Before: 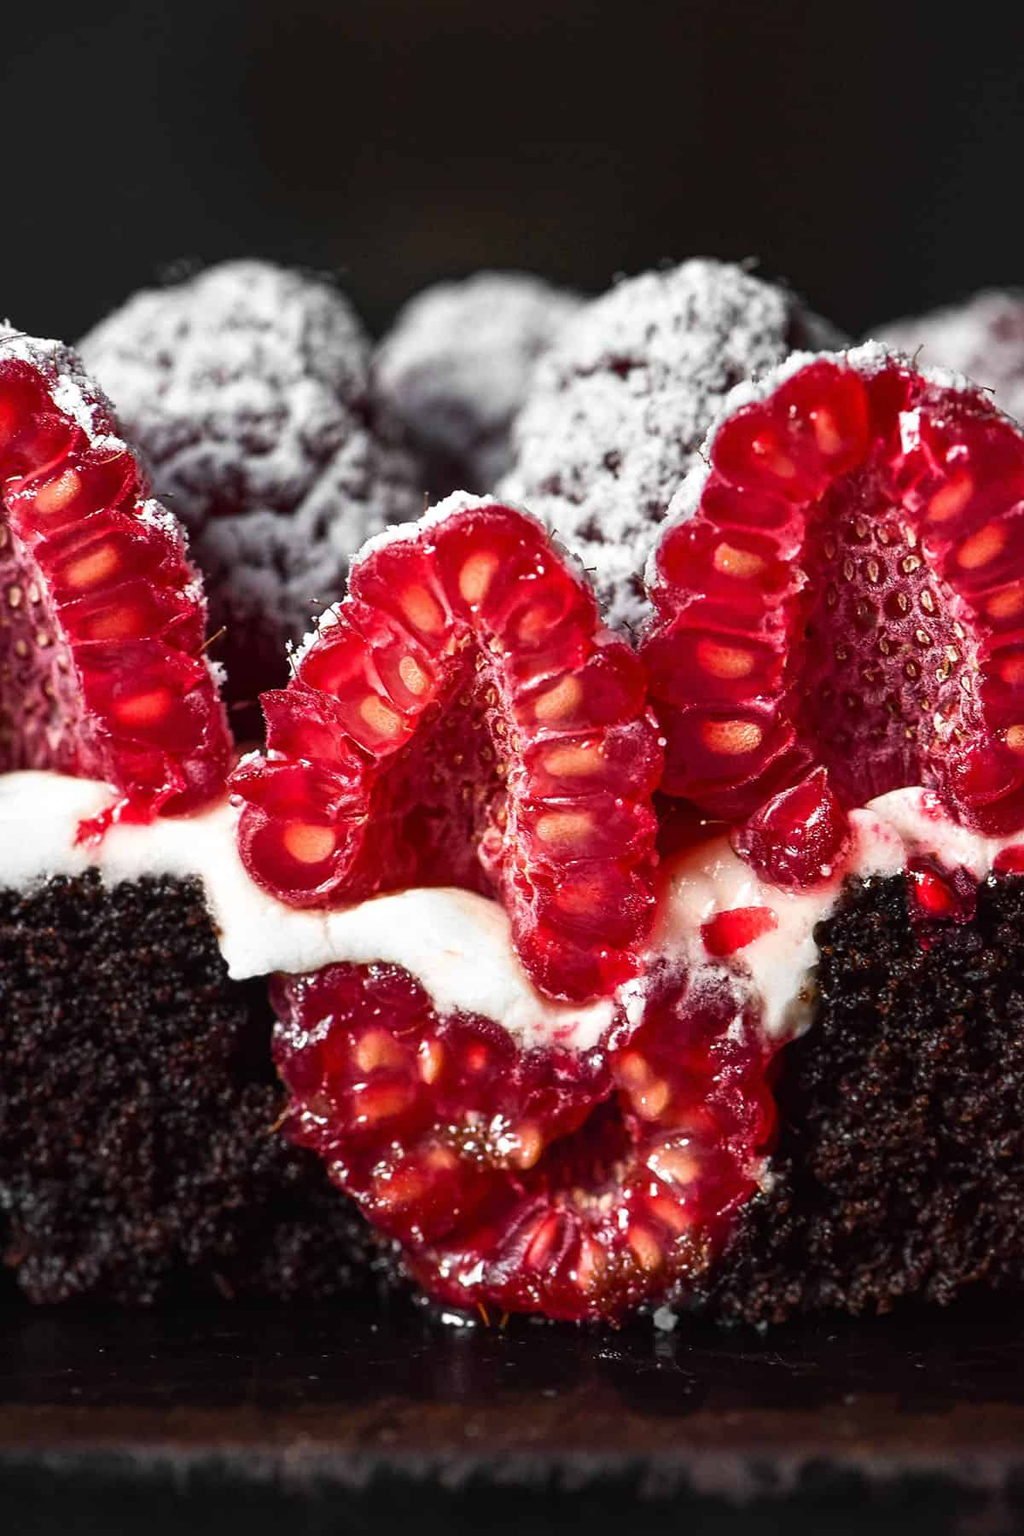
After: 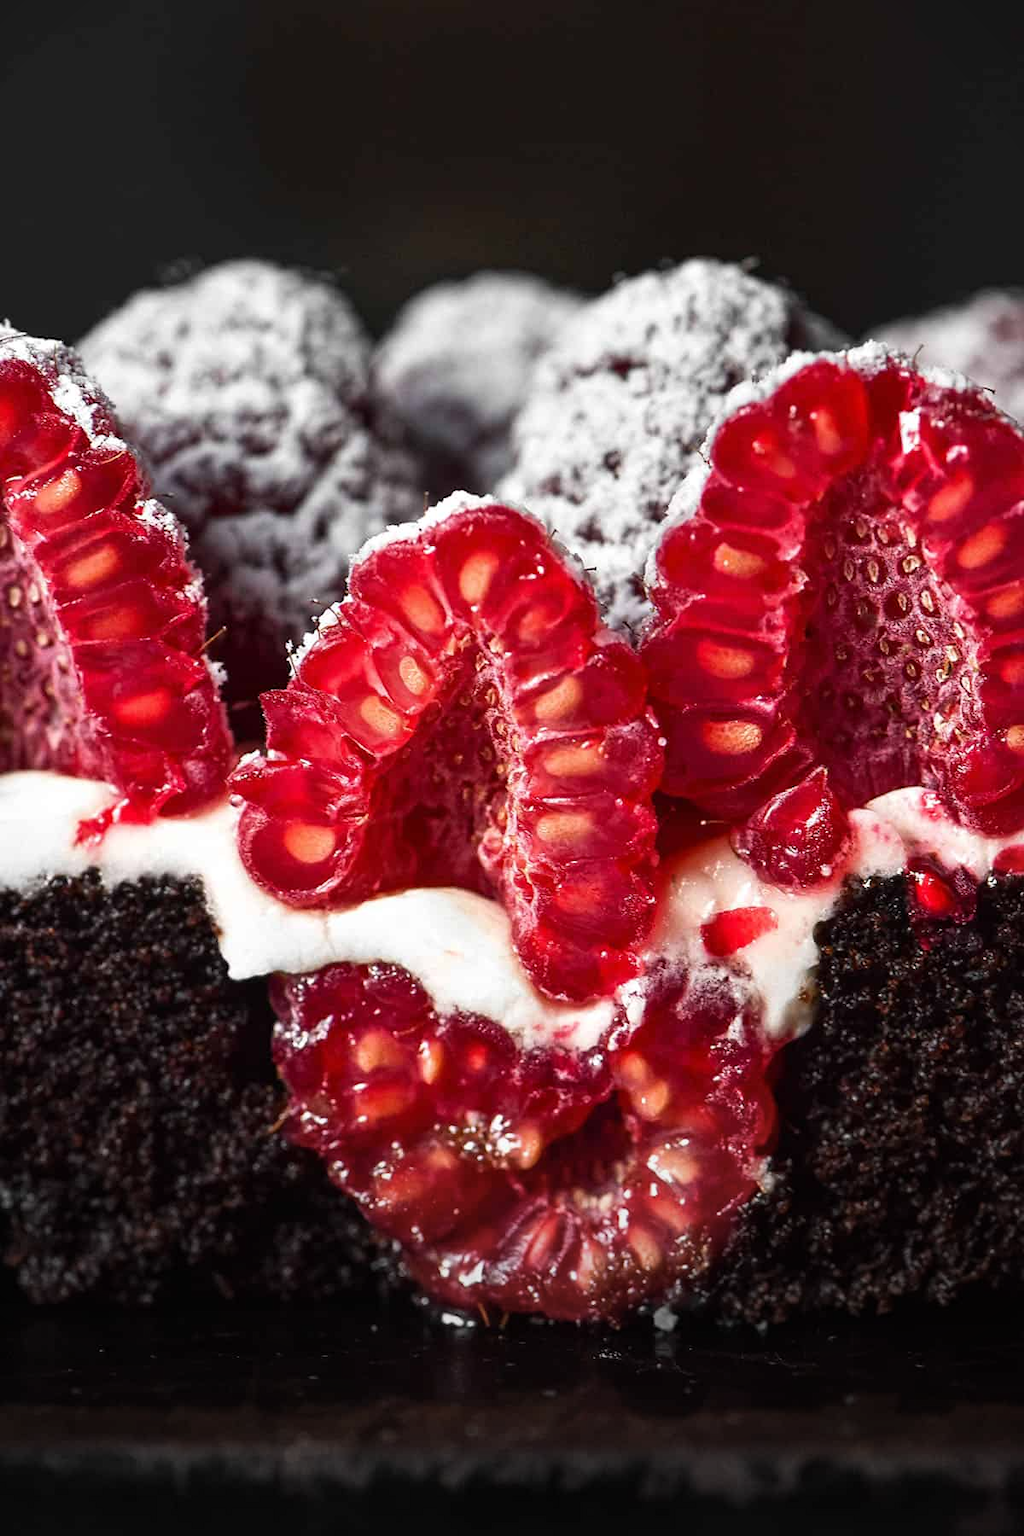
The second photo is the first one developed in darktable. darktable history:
vignetting: center (-0.052, -0.352)
